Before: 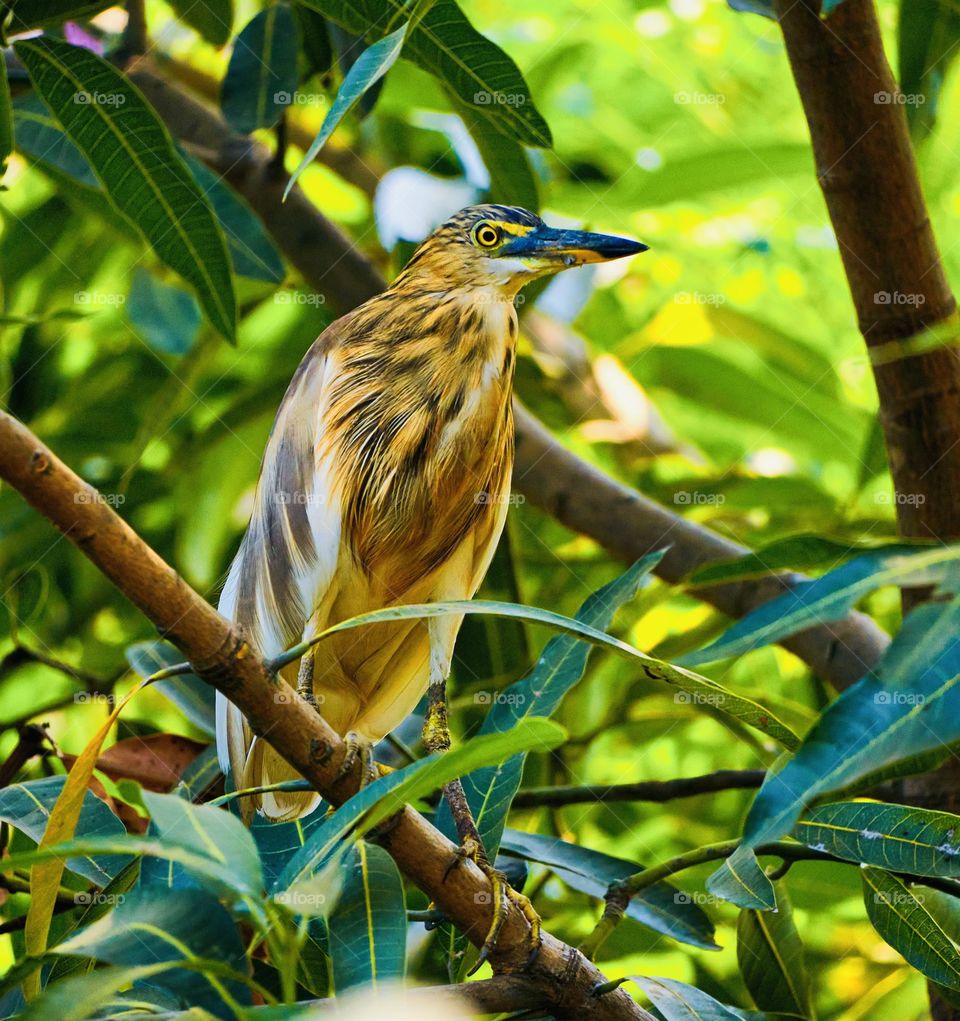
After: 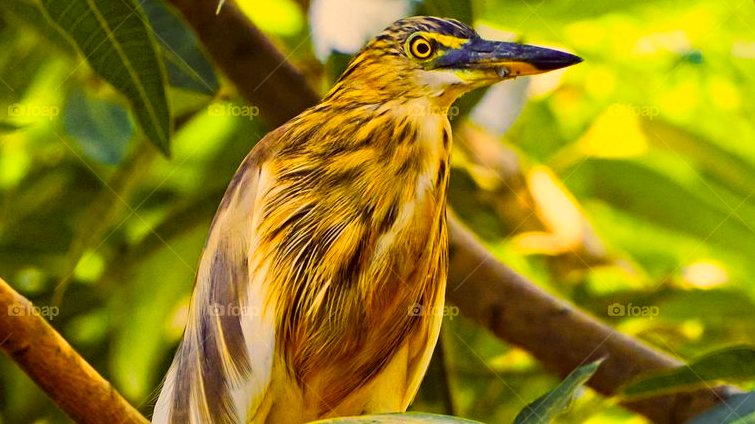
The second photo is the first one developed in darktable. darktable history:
crop: left 6.928%, top 18.472%, right 14.402%, bottom 39.992%
color correction: highlights a* 9.62, highlights b* 39.11, shadows a* 13.88, shadows b* 3.3
haze removal: adaptive false
